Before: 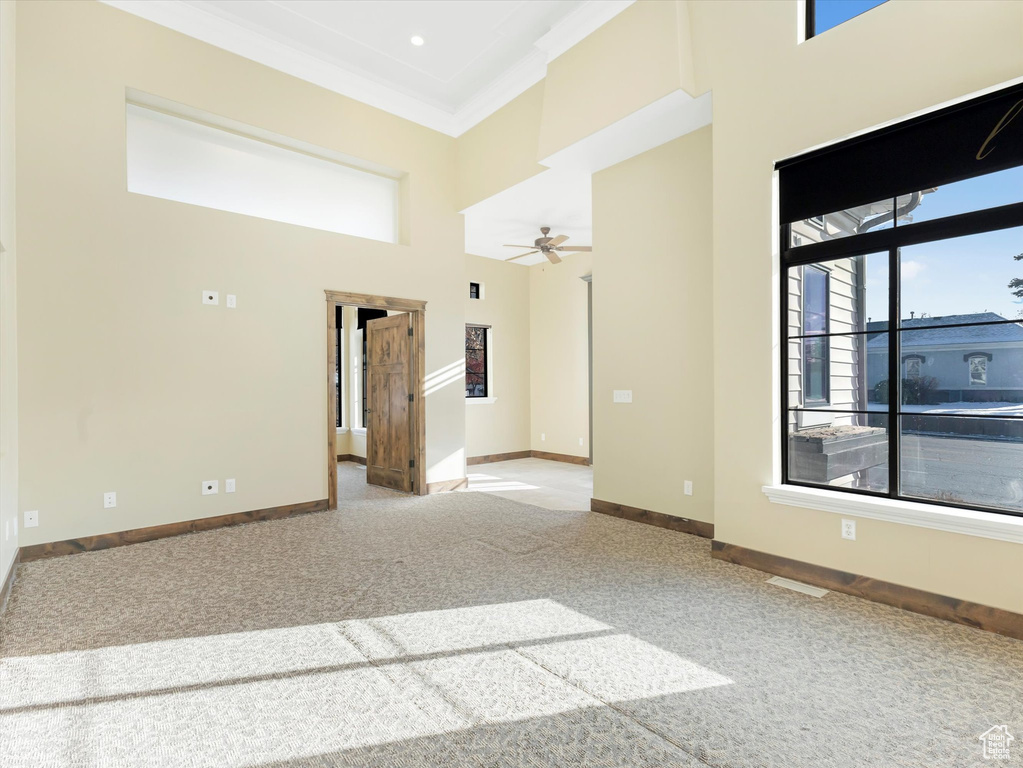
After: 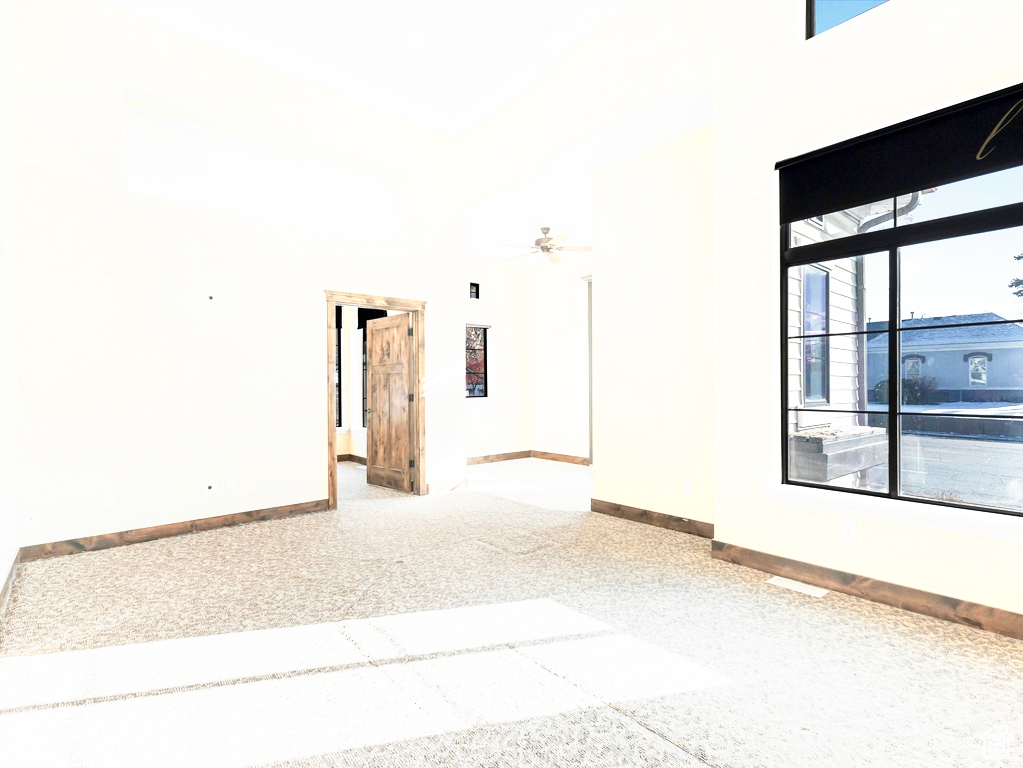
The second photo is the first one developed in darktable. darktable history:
color zones: curves: ch0 [(0, 0.473) (0.001, 0.473) (0.226, 0.548) (0.4, 0.589) (0.525, 0.54) (0.728, 0.403) (0.999, 0.473) (1, 0.473)]; ch1 [(0, 0.619) (0.001, 0.619) (0.234, 0.388) (0.4, 0.372) (0.528, 0.422) (0.732, 0.53) (0.999, 0.619) (1, 0.619)]; ch2 [(0, 0.547) (0.001, 0.547) (0.226, 0.45) (0.4, 0.525) (0.525, 0.585) (0.8, 0.511) (0.999, 0.547) (1, 0.547)]
base curve: curves: ch0 [(0, 0) (0.495, 0.917) (1, 1)], preserve colors none
